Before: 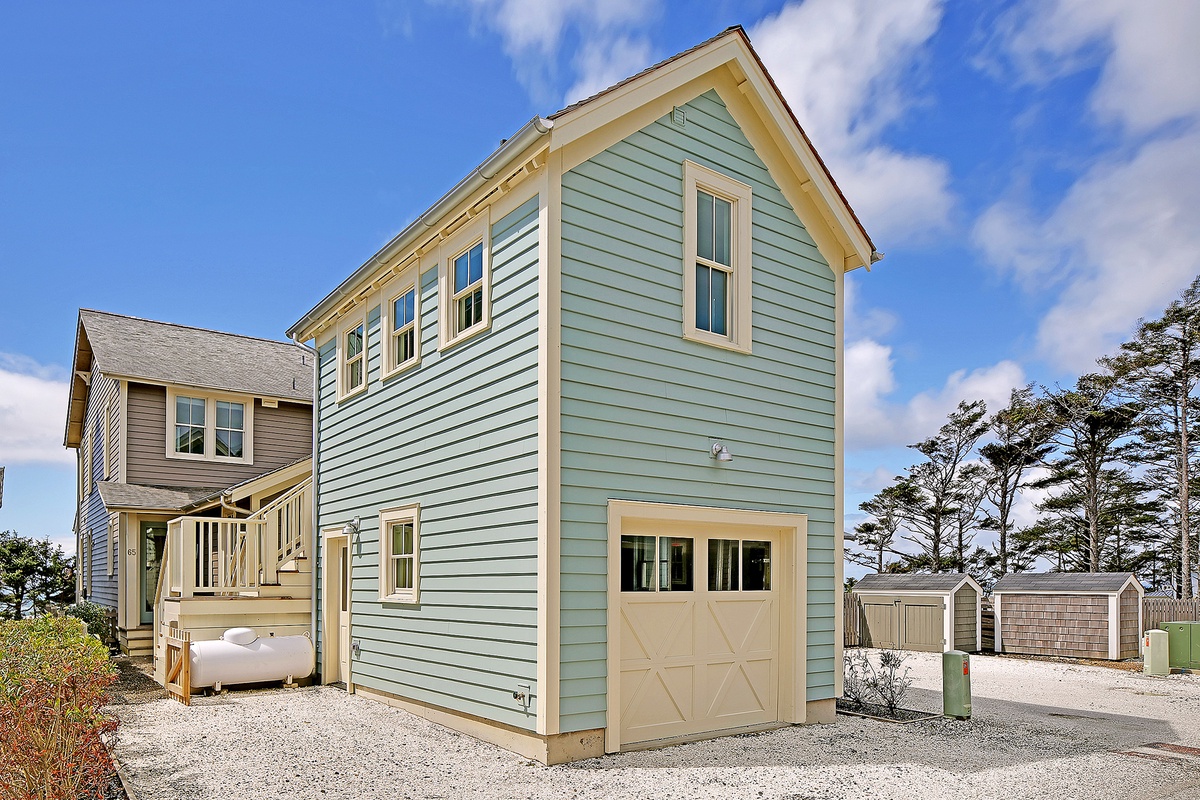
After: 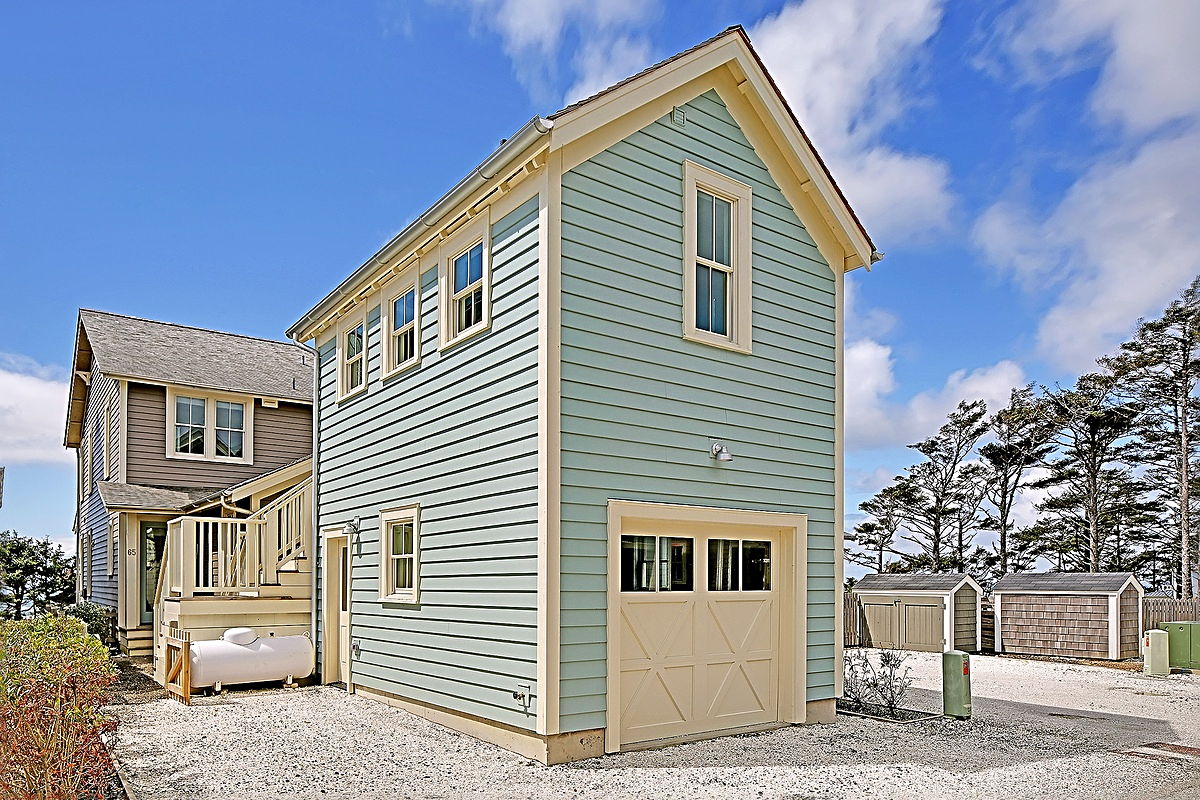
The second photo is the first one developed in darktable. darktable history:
sharpen: radius 2.592, amount 0.695
